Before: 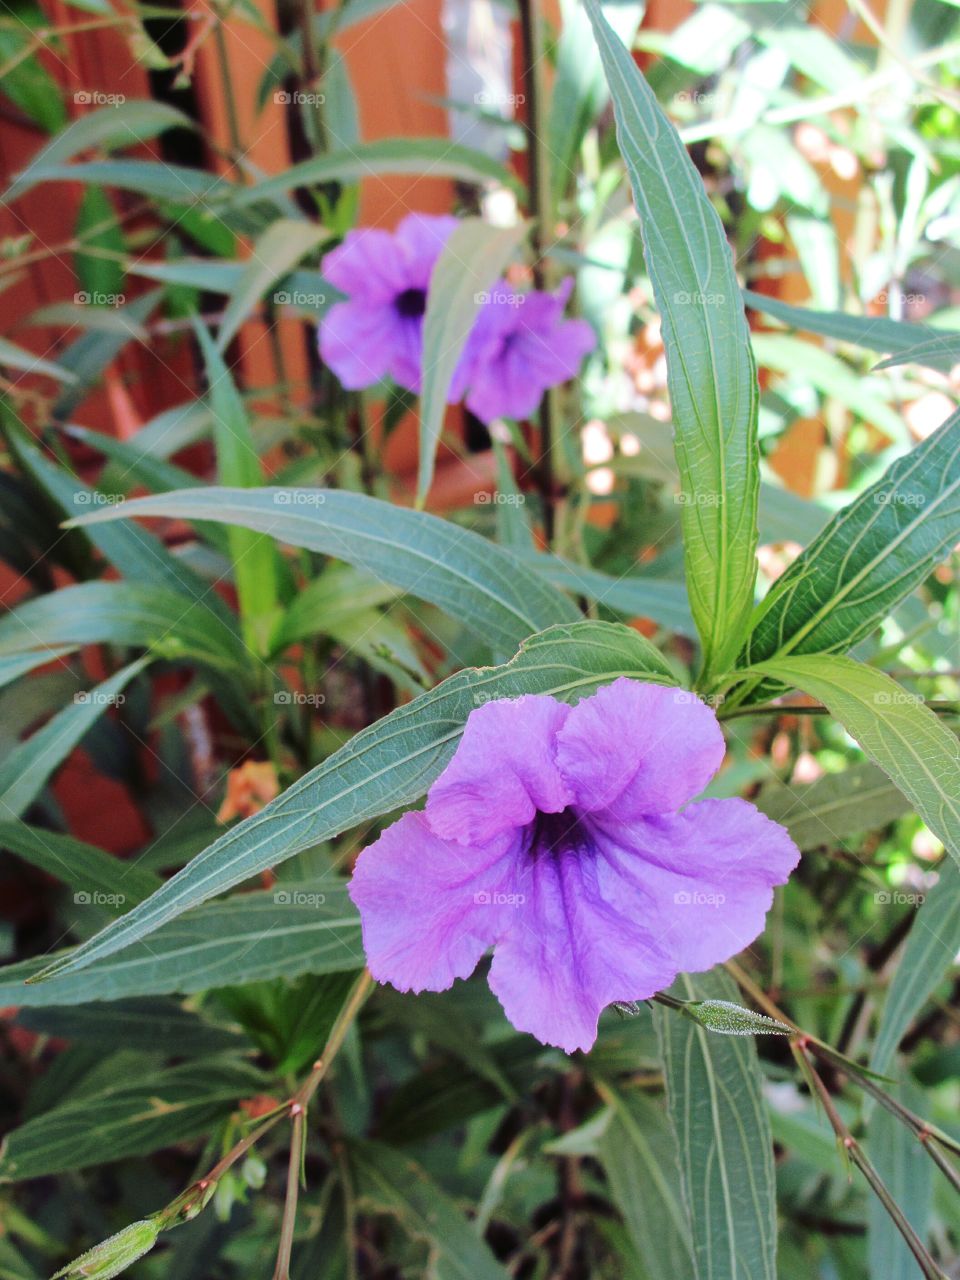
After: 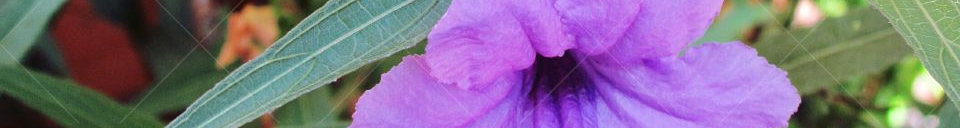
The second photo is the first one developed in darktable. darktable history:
shadows and highlights: shadows 20.91, highlights -35.45, soften with gaussian
crop and rotate: top 59.084%, bottom 30.916%
